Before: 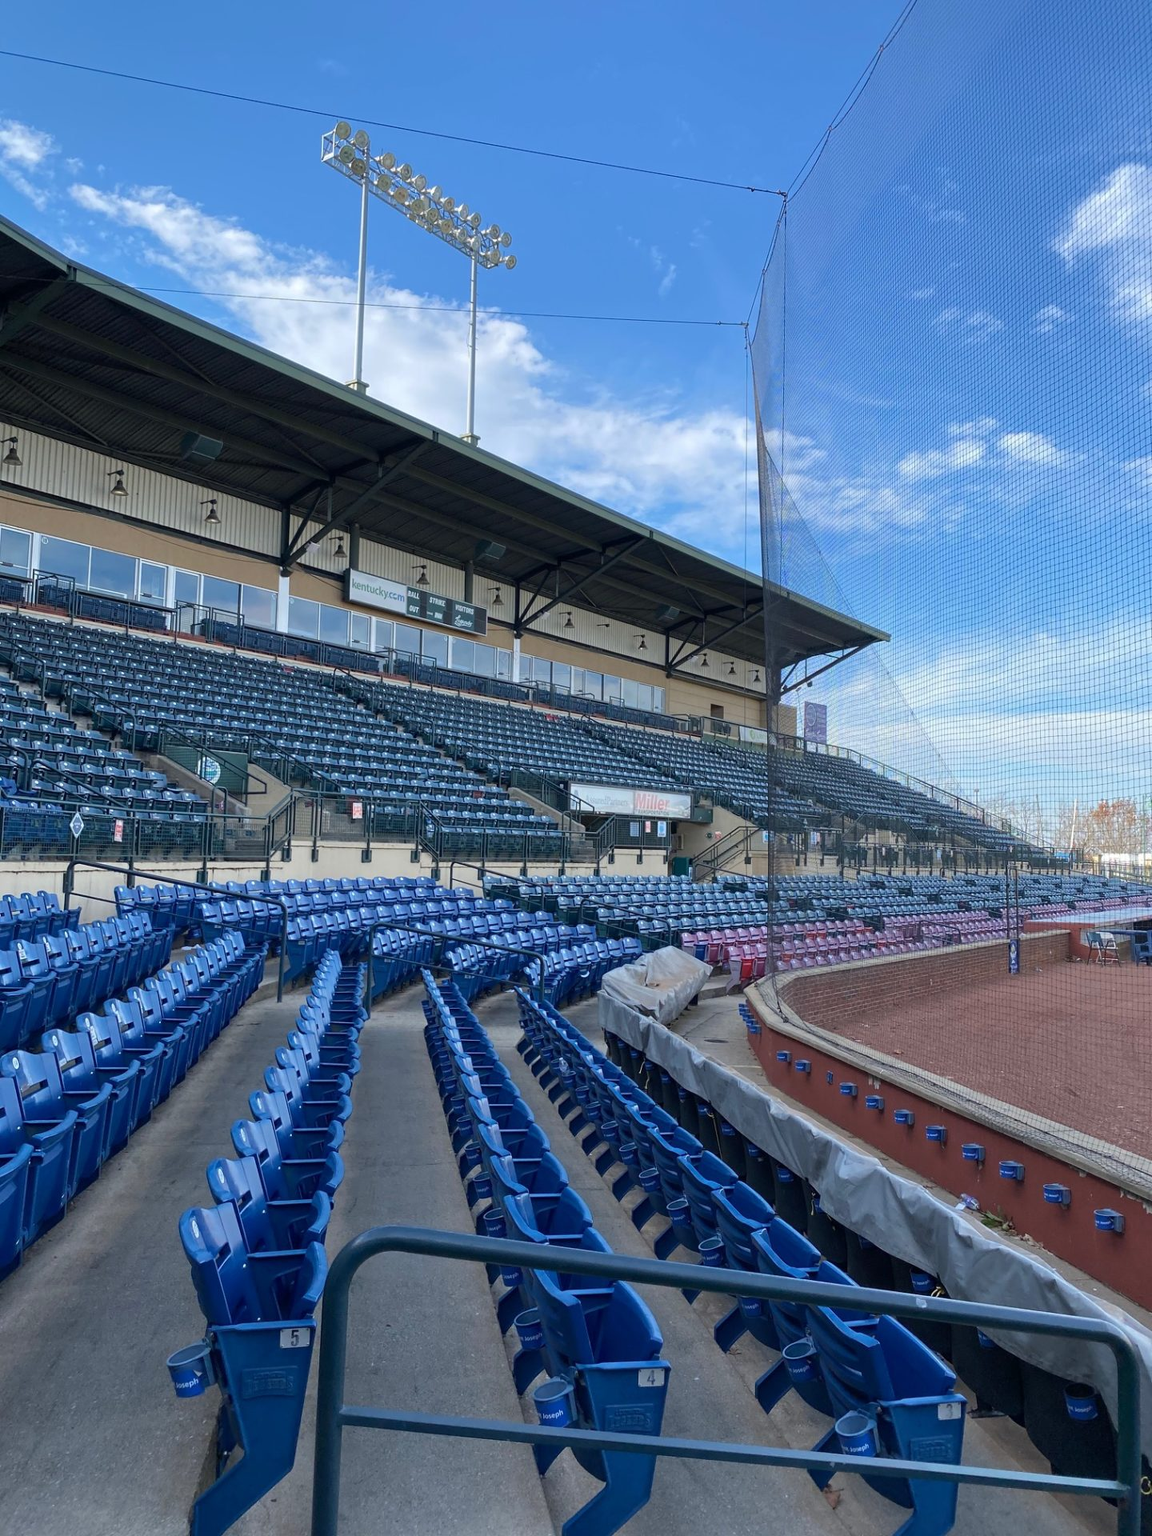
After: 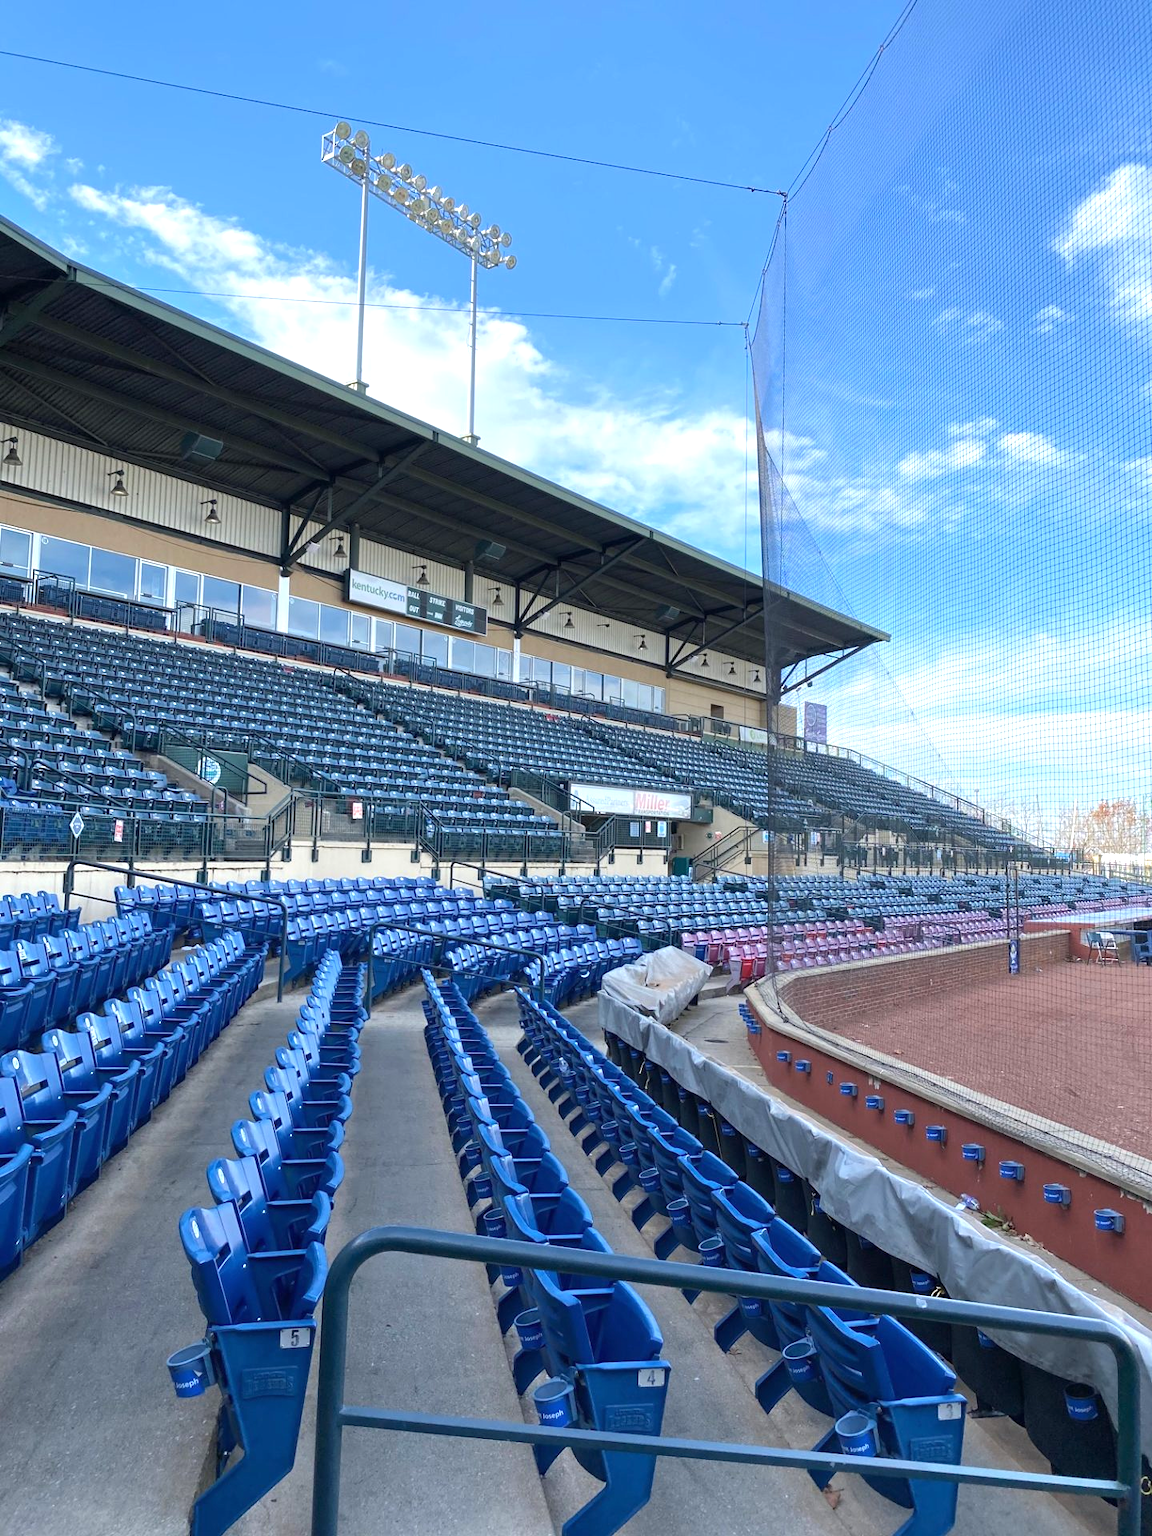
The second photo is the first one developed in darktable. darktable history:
exposure: black level correction 0, exposure 0.698 EV, compensate highlight preservation false
